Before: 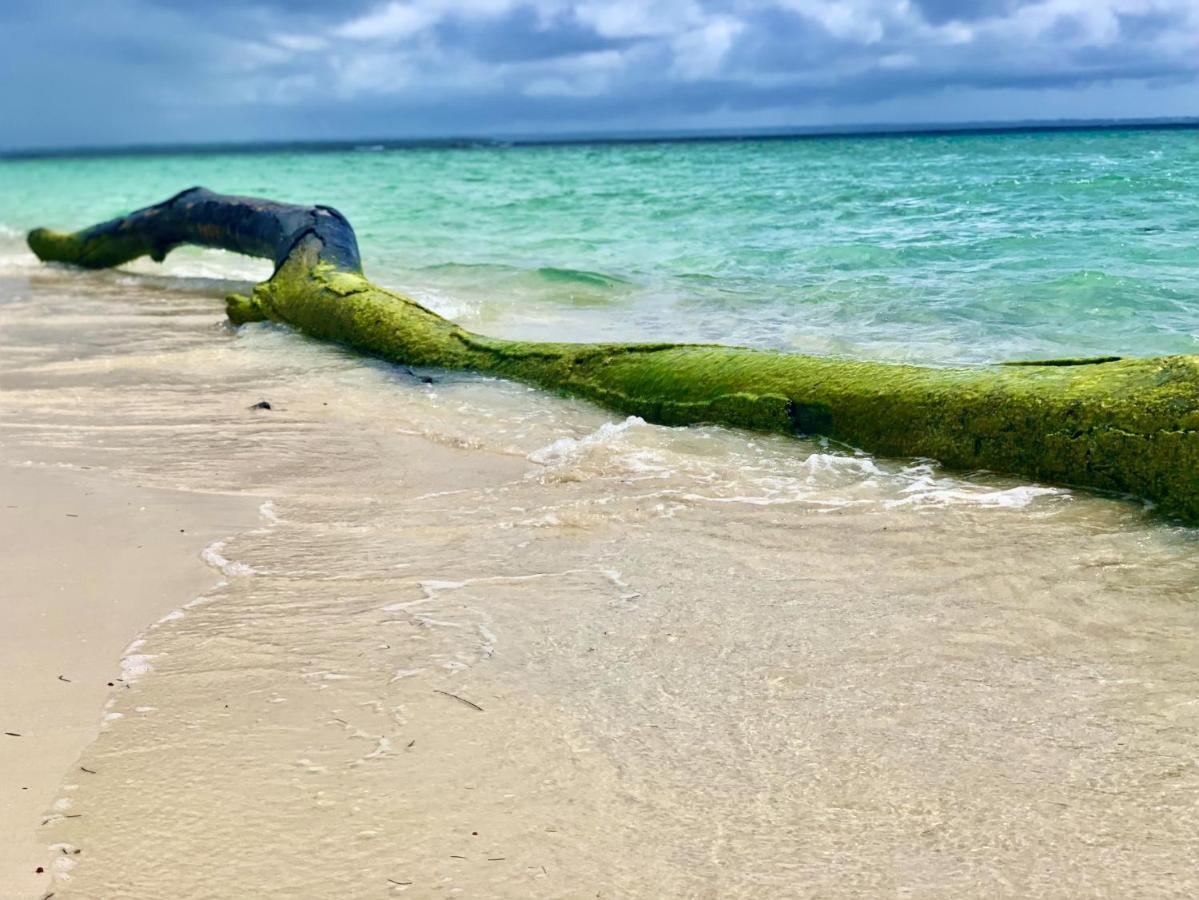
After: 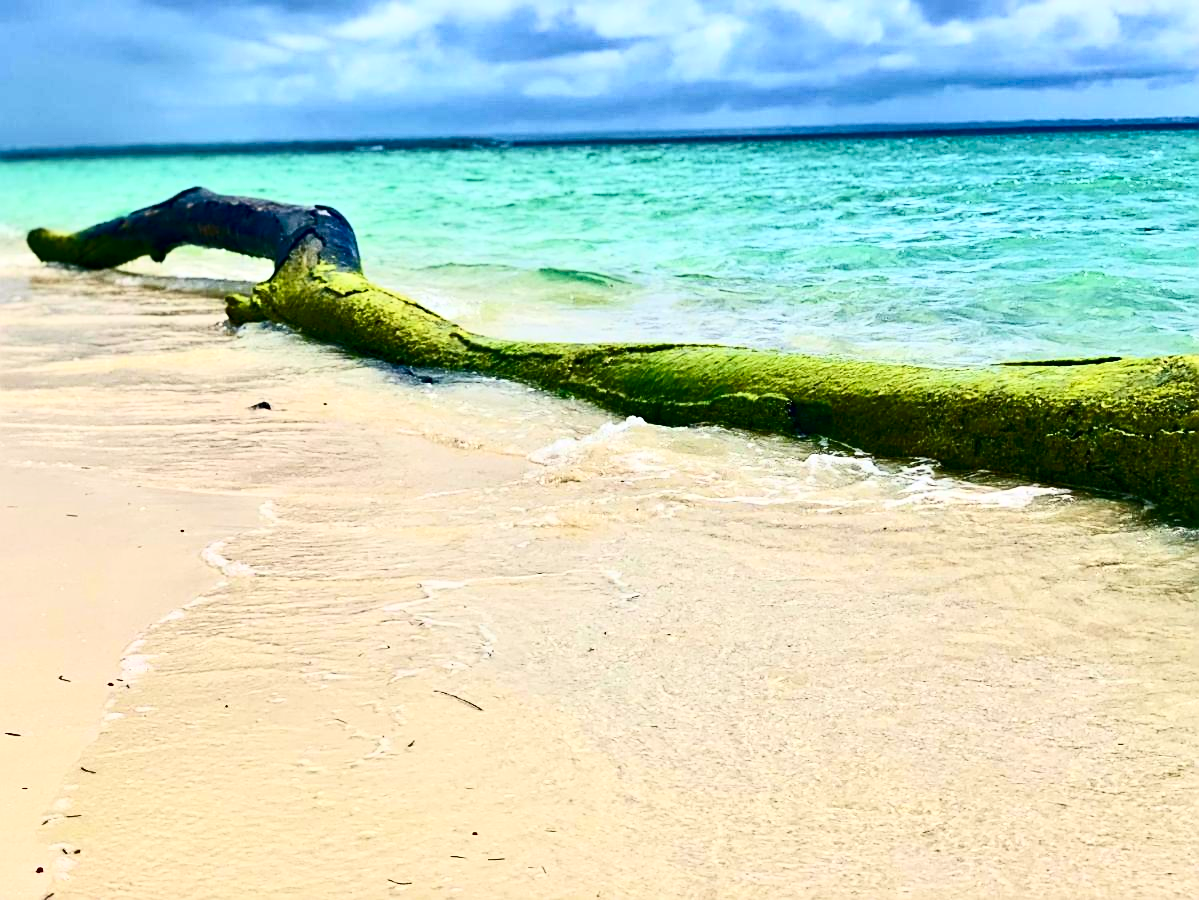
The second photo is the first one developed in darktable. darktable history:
sharpen: on, module defaults
haze removal: compatibility mode true, adaptive false
contrast brightness saturation: contrast 0.398, brightness 0.105, saturation 0.206
